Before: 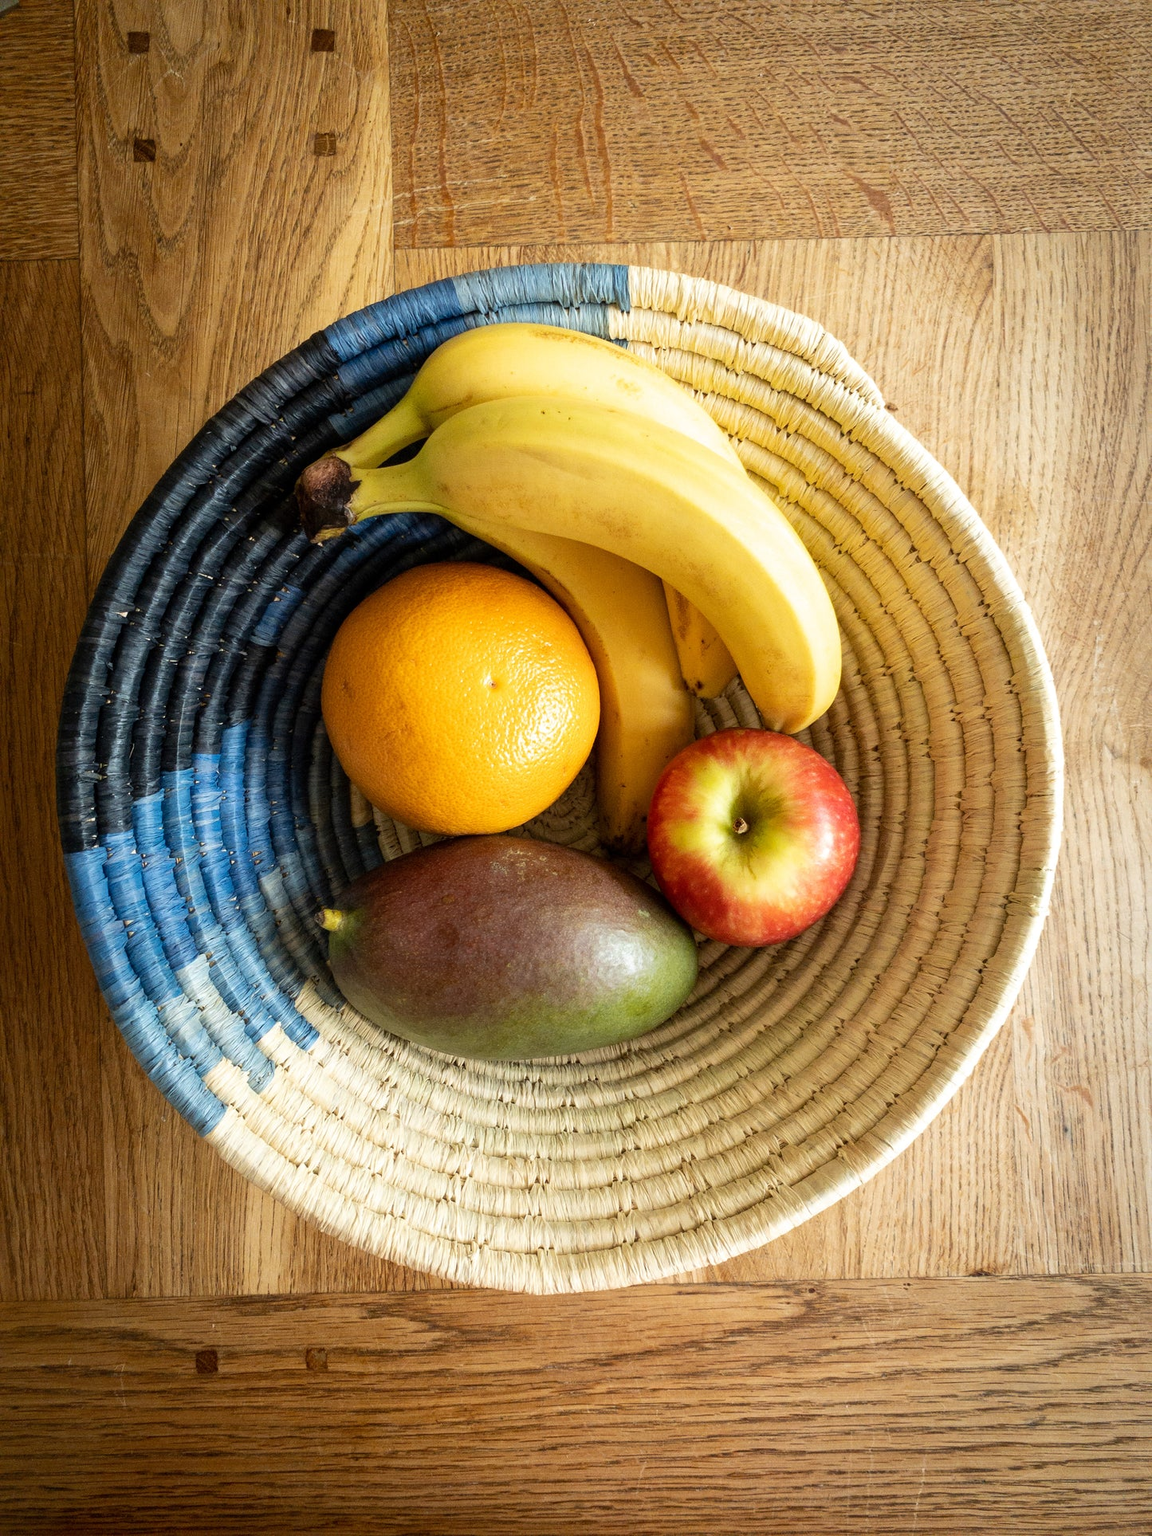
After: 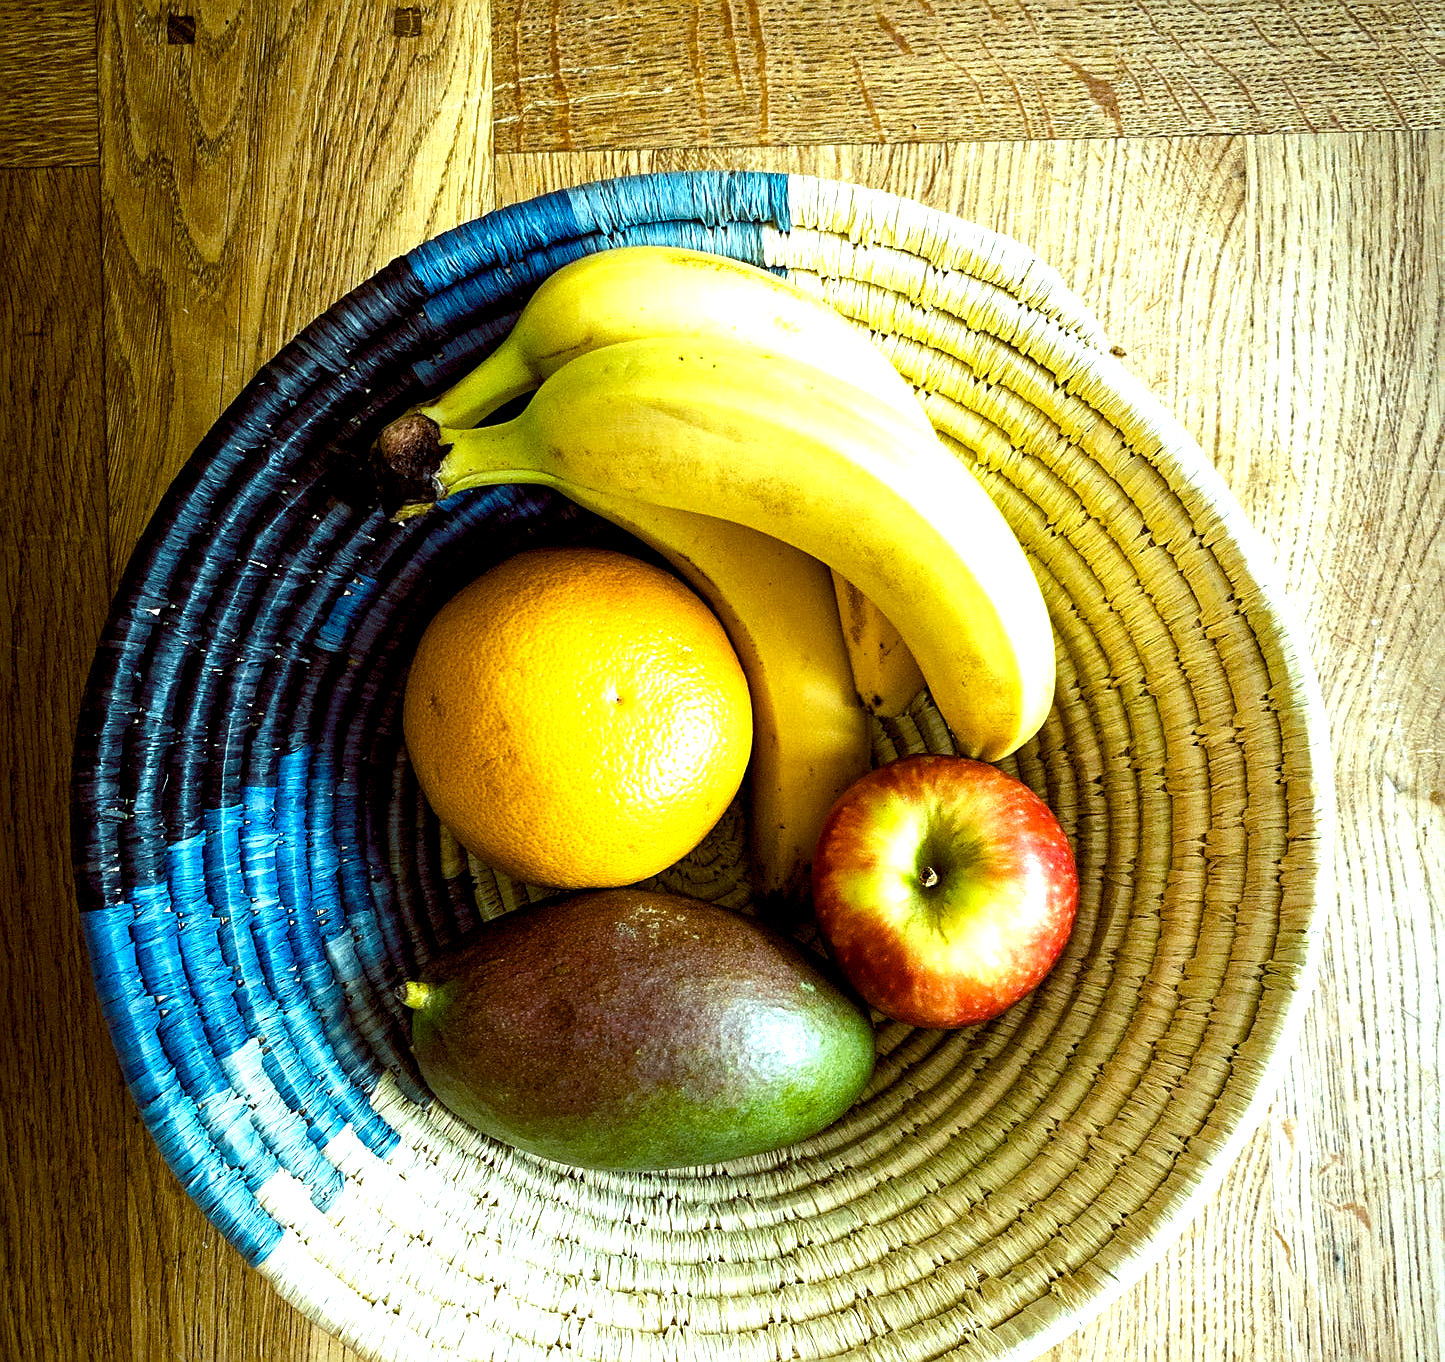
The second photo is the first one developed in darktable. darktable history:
haze removal: compatibility mode true, adaptive false
sharpen: on, module defaults
crop and rotate: top 8.293%, bottom 20.996%
local contrast: mode bilateral grid, contrast 28, coarseness 16, detail 115%, midtone range 0.2
color balance rgb: shadows lift › luminance -7.7%, shadows lift › chroma 2.13%, shadows lift › hue 200.79°, power › luminance -7.77%, power › chroma 2.27%, power › hue 220.69°, highlights gain › luminance 15.15%, highlights gain › chroma 4%, highlights gain › hue 209.35°, global offset › luminance -0.21%, global offset › chroma 0.27%, perceptual saturation grading › global saturation 24.42%, perceptual saturation grading › highlights -24.42%, perceptual saturation grading › mid-tones 24.42%, perceptual saturation grading › shadows 40%, perceptual brilliance grading › global brilliance -5%, perceptual brilliance grading › highlights 24.42%, perceptual brilliance grading › mid-tones 7%, perceptual brilliance grading › shadows -5%
